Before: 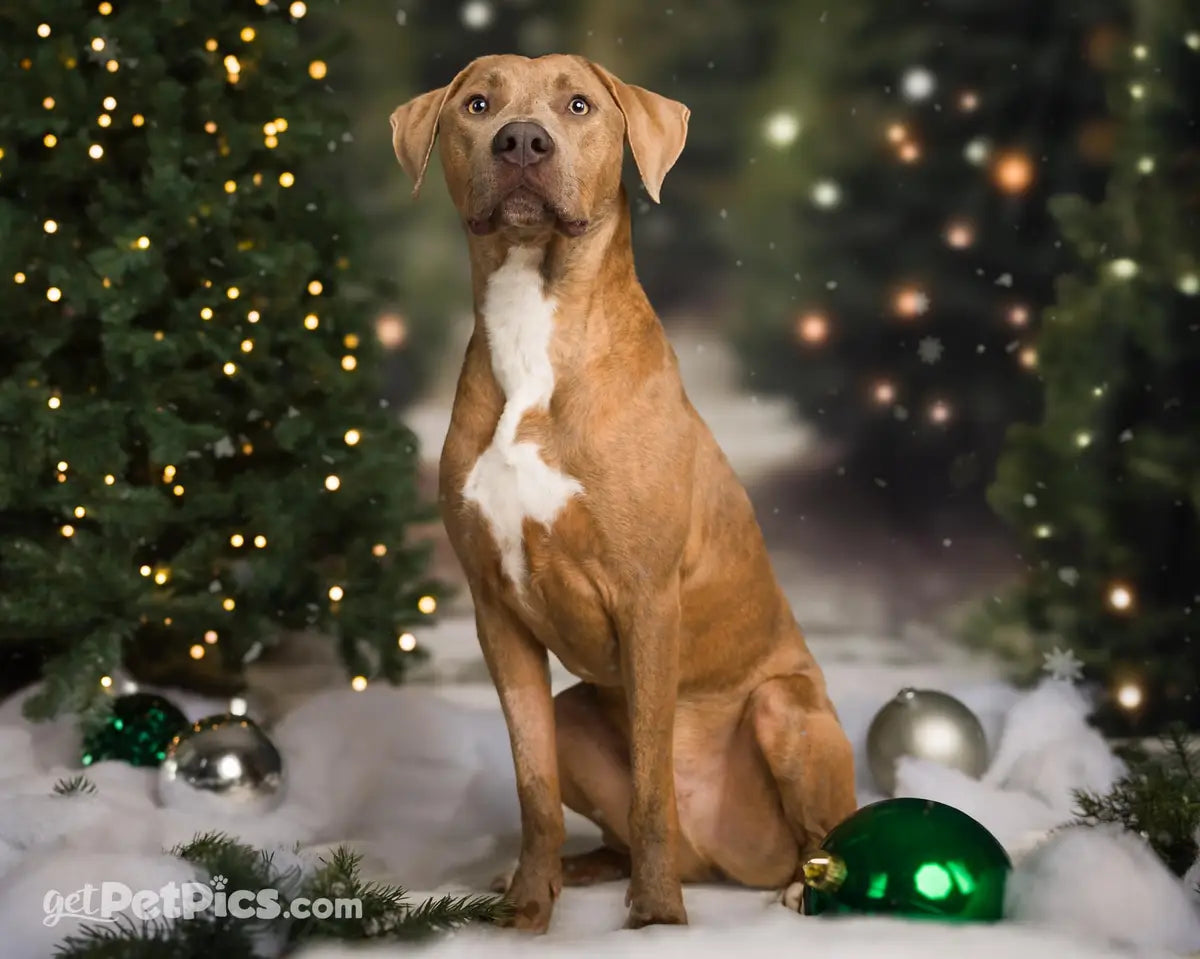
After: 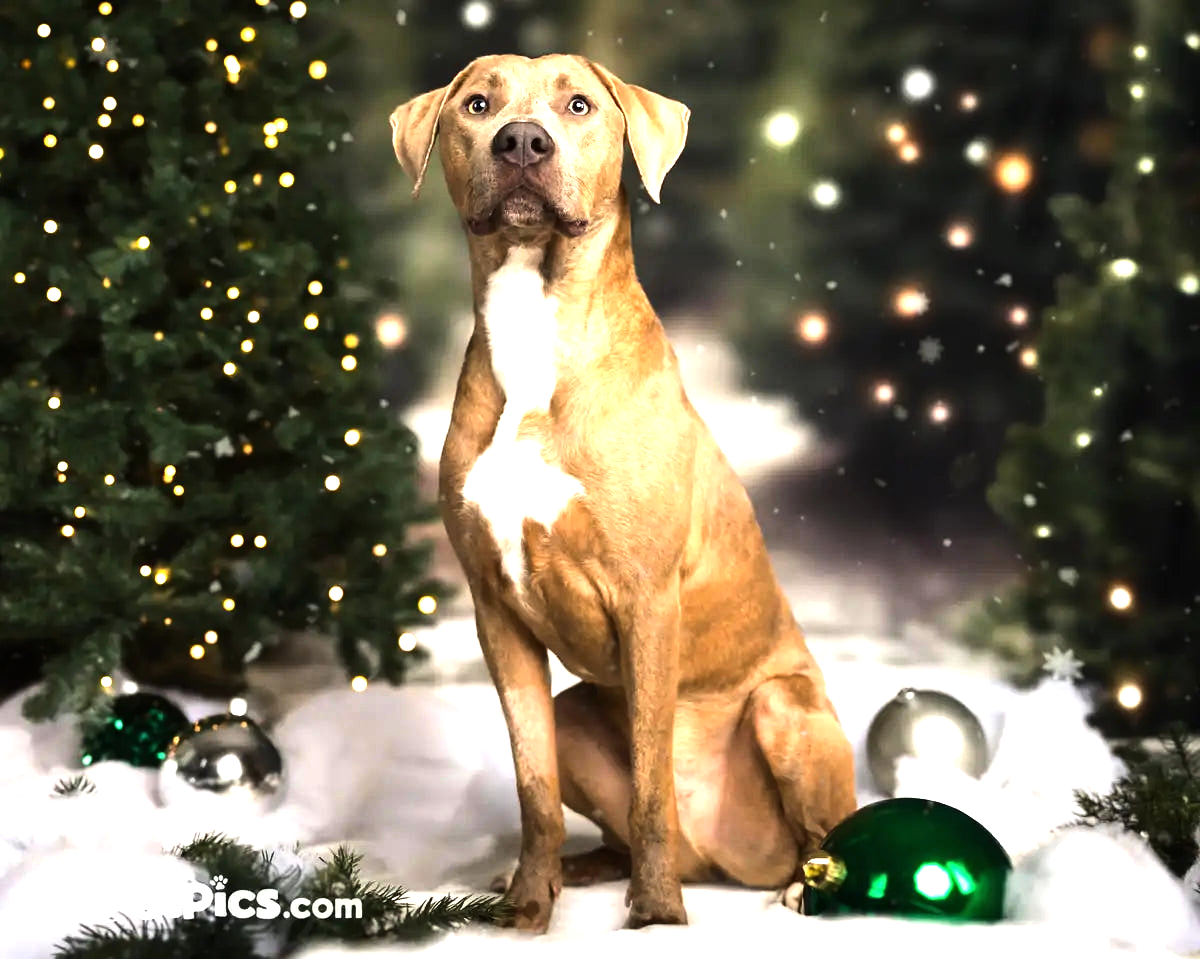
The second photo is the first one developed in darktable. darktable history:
exposure: black level correction 0, exposure 0.701 EV, compensate exposure bias true, compensate highlight preservation false
tone equalizer: -8 EV -1.09 EV, -7 EV -0.987 EV, -6 EV -0.892 EV, -5 EV -0.574 EV, -3 EV 0.561 EV, -2 EV 0.87 EV, -1 EV 1.01 EV, +0 EV 1.07 EV, edges refinement/feathering 500, mask exposure compensation -1.57 EV, preserve details no
